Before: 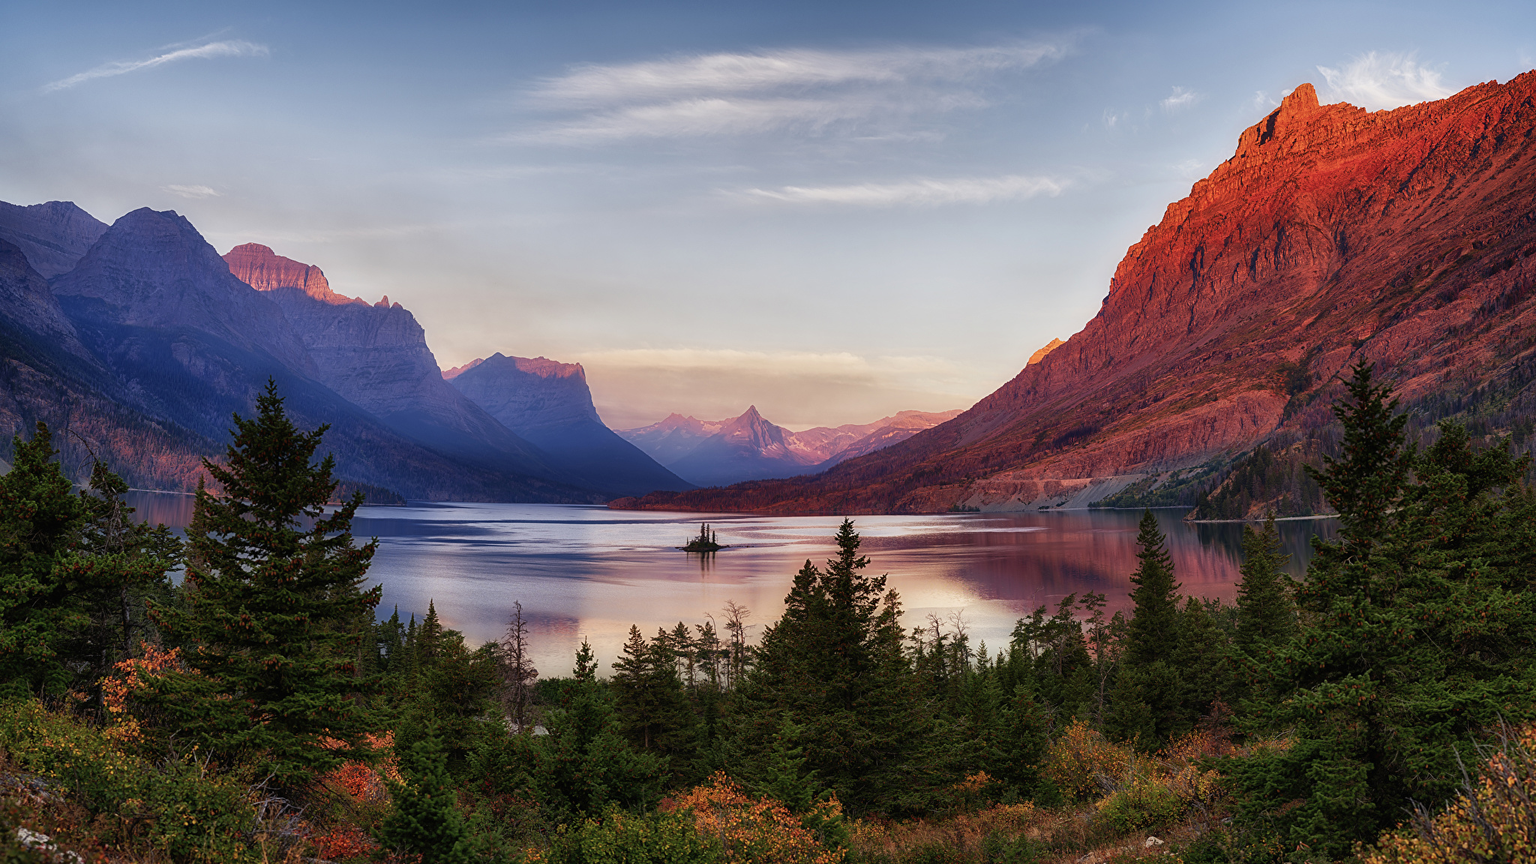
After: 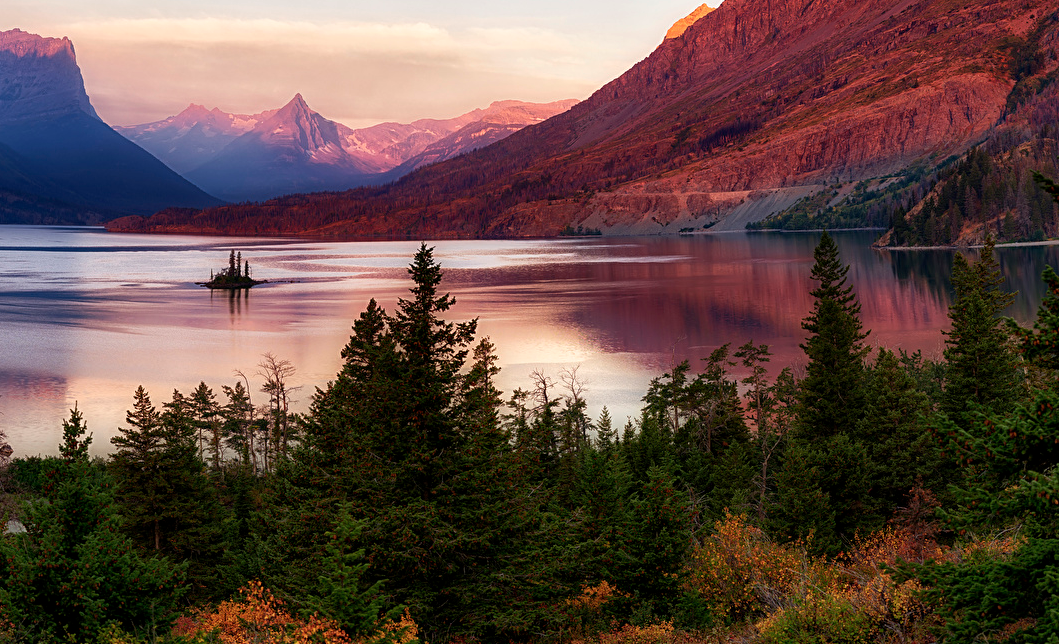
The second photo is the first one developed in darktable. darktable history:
crop: left 34.439%, top 38.846%, right 13.819%, bottom 5.246%
exposure: black level correction 0.001, compensate highlight preservation false
tone equalizer: -8 EV -0.001 EV, -7 EV 0.001 EV, -6 EV -0.005 EV, -5 EV -0.009 EV, -4 EV -0.072 EV, -3 EV -0.198 EV, -2 EV -0.284 EV, -1 EV 0.098 EV, +0 EV 0.312 EV
